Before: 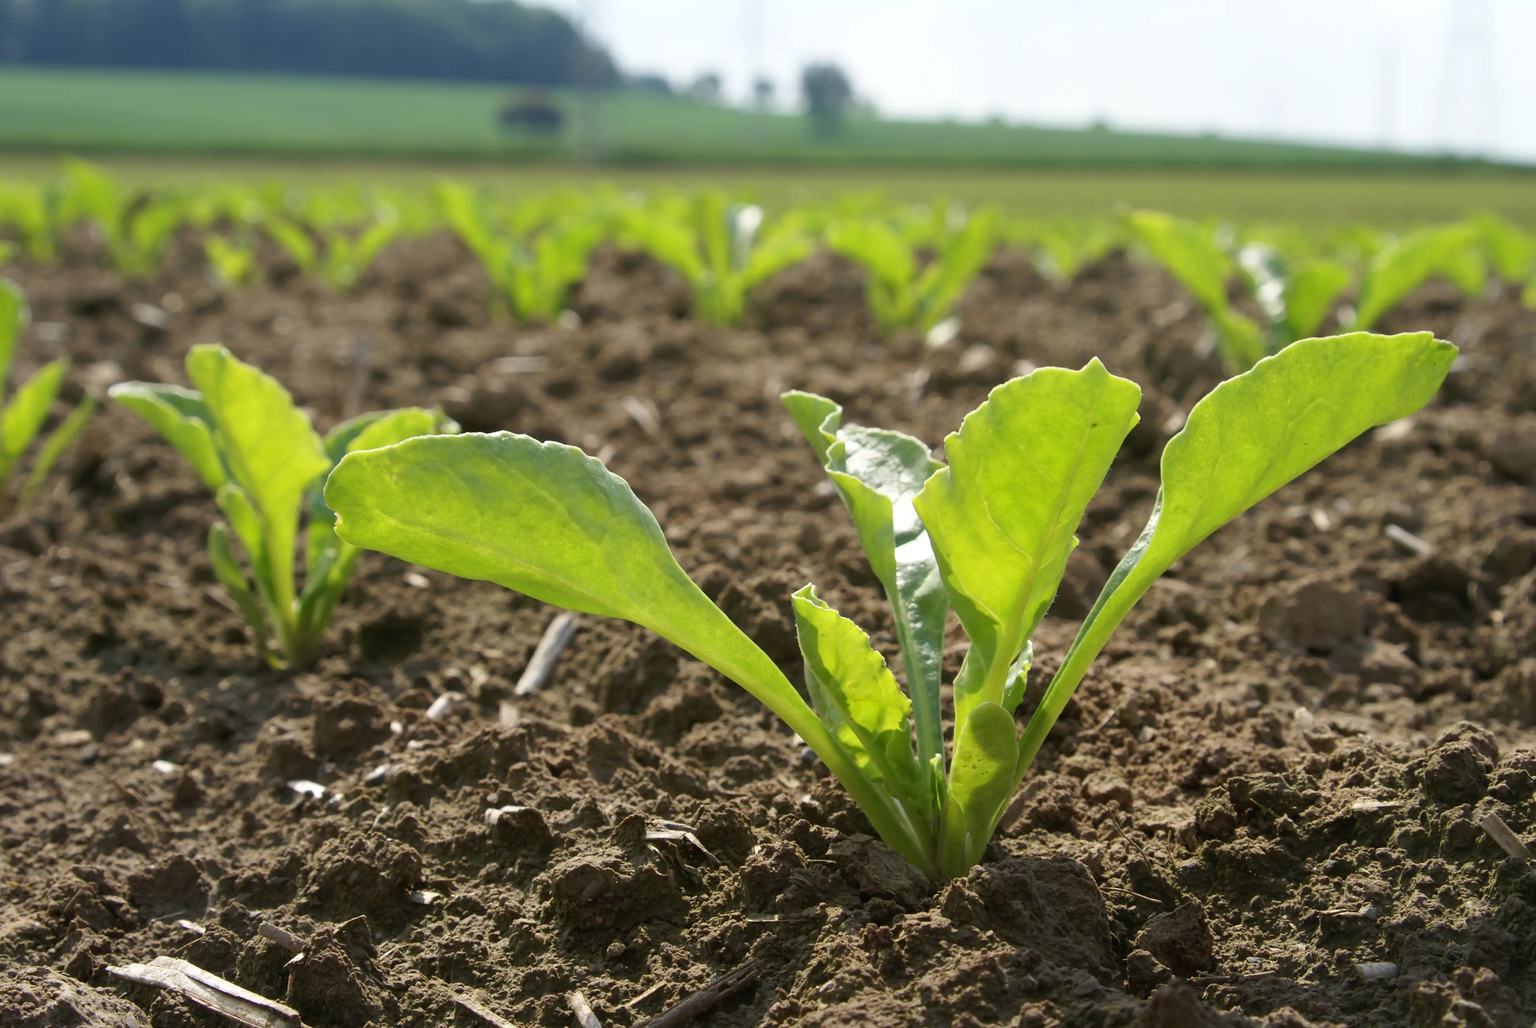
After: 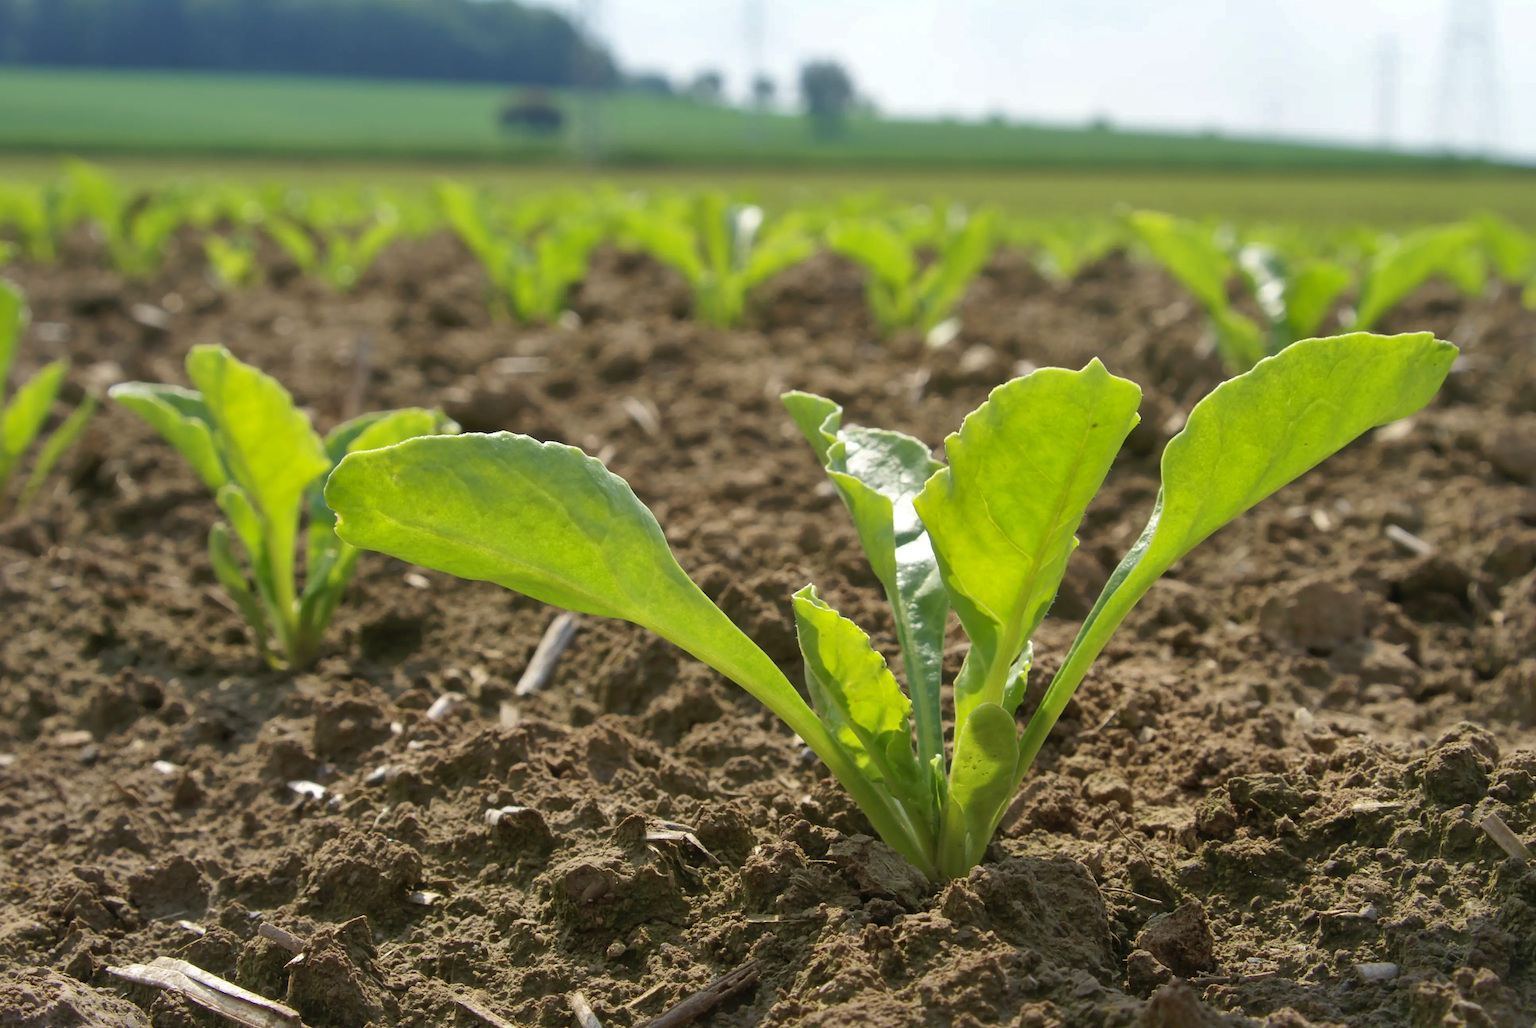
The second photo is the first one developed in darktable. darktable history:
velvia: strength 14.47%
shadows and highlights: on, module defaults
